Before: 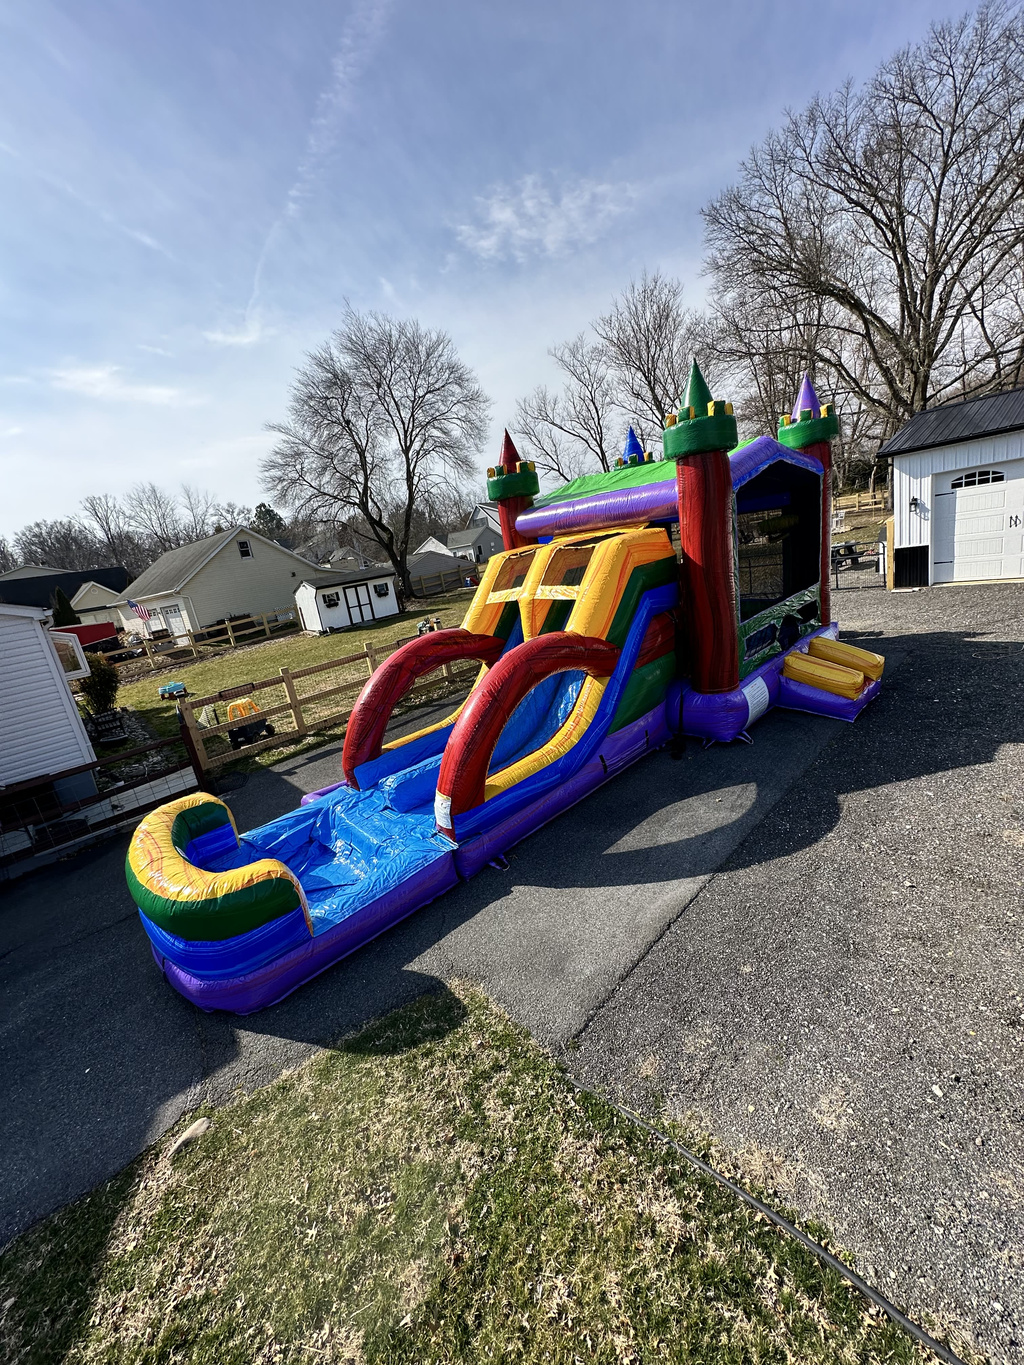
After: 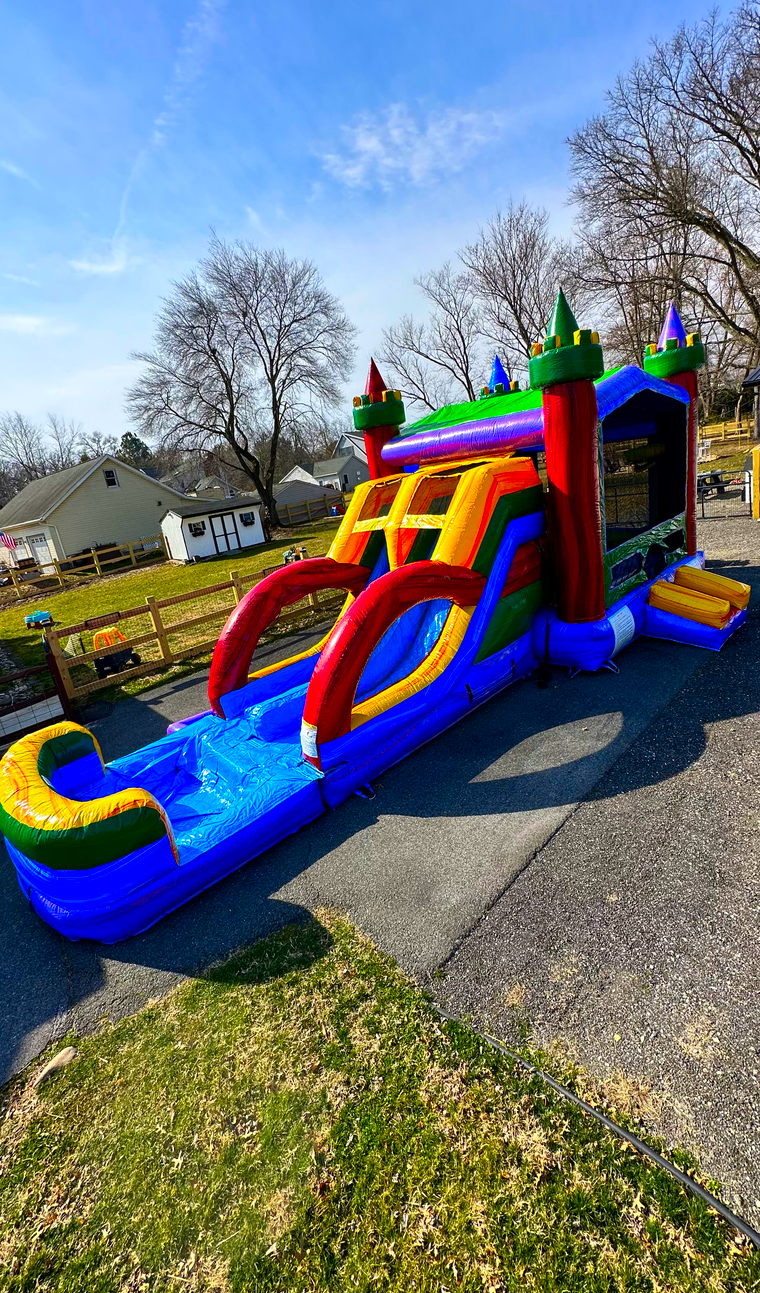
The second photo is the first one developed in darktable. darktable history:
color correction: saturation 2.15
crop and rotate: left 13.15%, top 5.251%, right 12.609%
